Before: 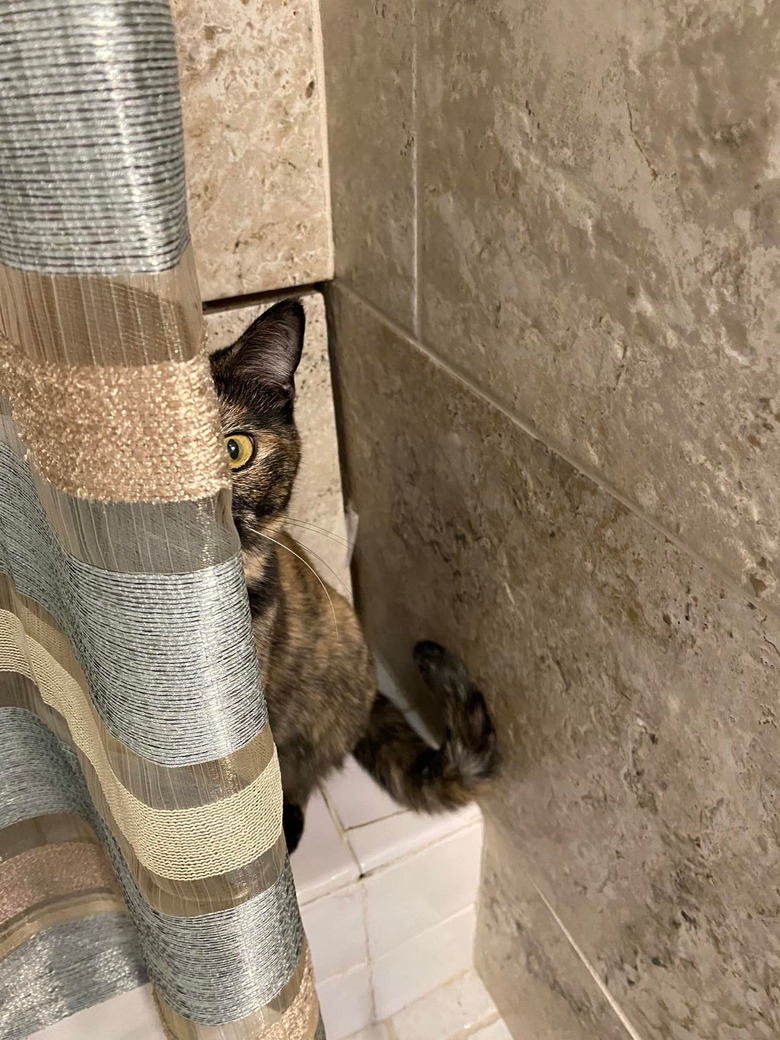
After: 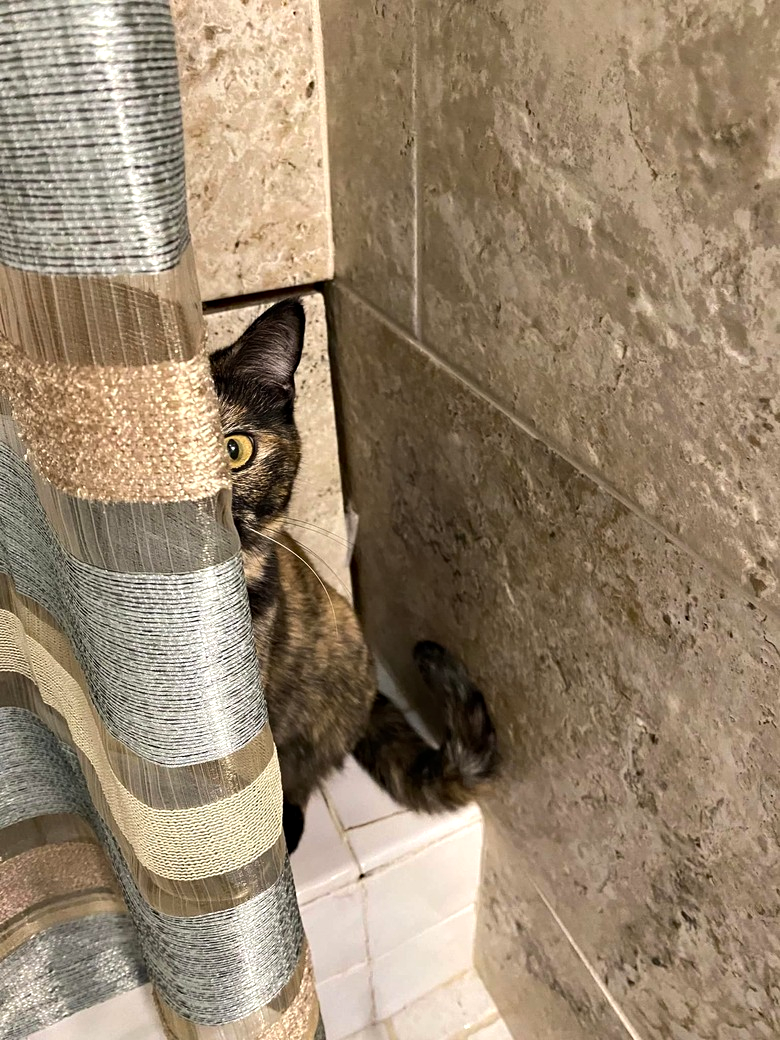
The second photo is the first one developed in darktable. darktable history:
haze removal: adaptive false
tone equalizer: -8 EV -0.388 EV, -7 EV -0.396 EV, -6 EV -0.308 EV, -5 EV -0.258 EV, -3 EV 0.212 EV, -2 EV 0.331 EV, -1 EV 0.369 EV, +0 EV 0.408 EV, edges refinement/feathering 500, mask exposure compensation -1.57 EV, preserve details no
